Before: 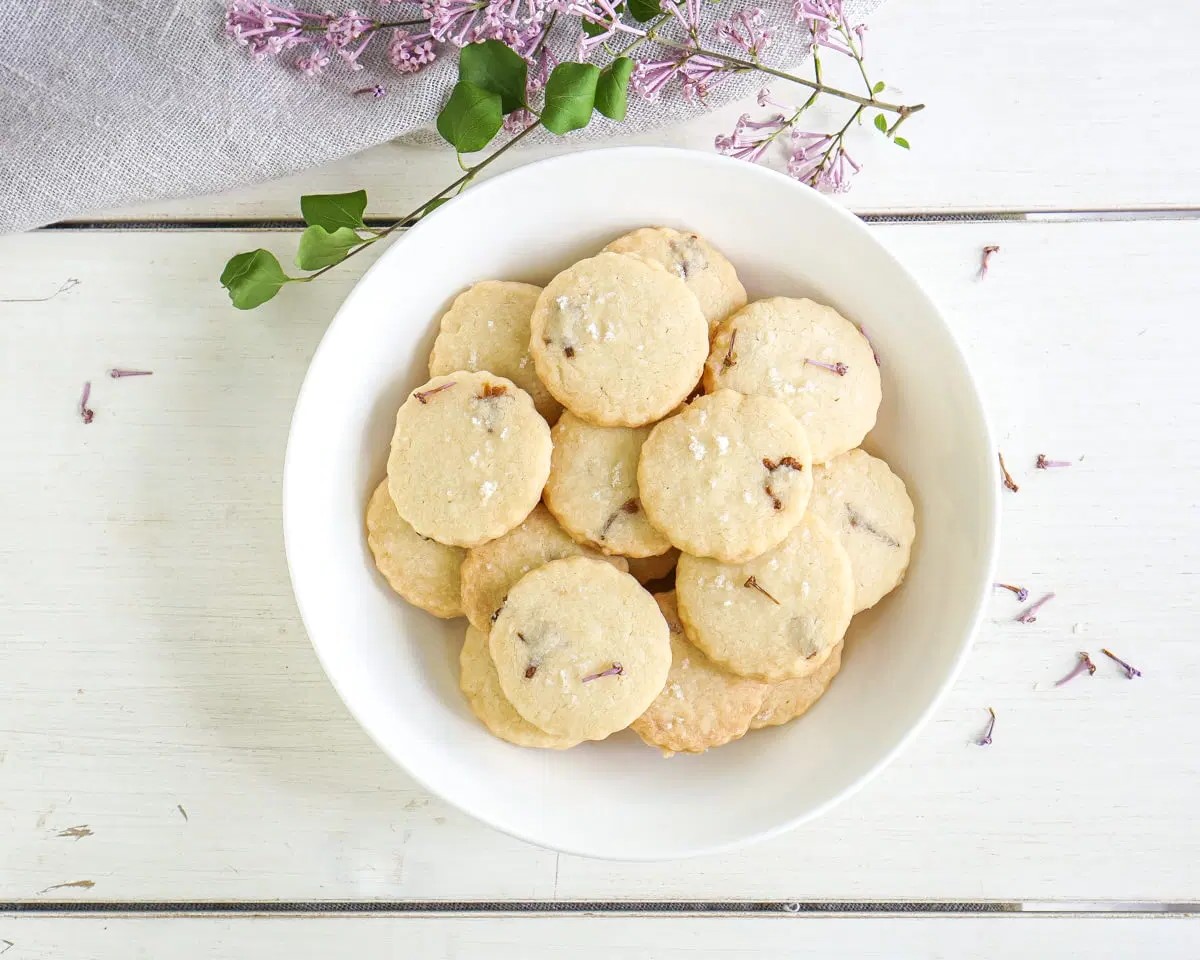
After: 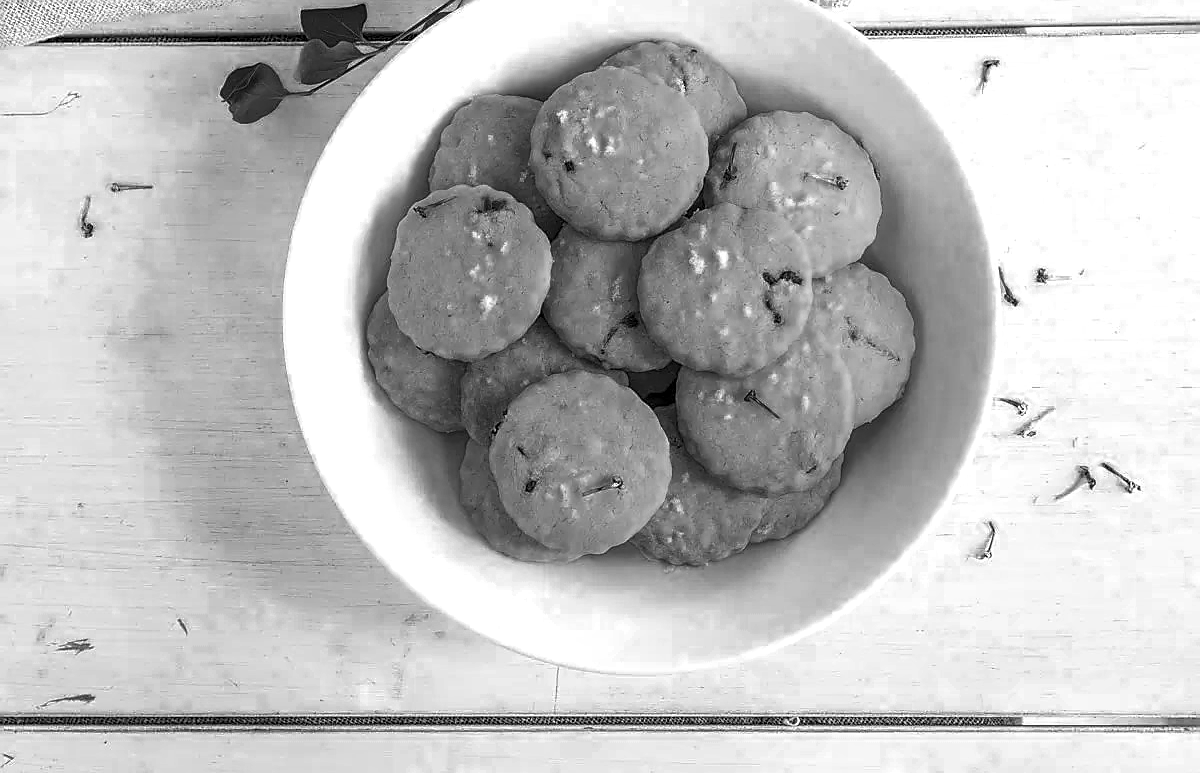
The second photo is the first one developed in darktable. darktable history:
local contrast: detail 160%
sharpen: radius 1.368, amount 1.264, threshold 0.784
color zones: curves: ch0 [(0.287, 0.048) (0.493, 0.484) (0.737, 0.816)]; ch1 [(0, 0) (0.143, 0) (0.286, 0) (0.429, 0) (0.571, 0) (0.714, 0) (0.857, 0)]
crop and rotate: top 19.408%
